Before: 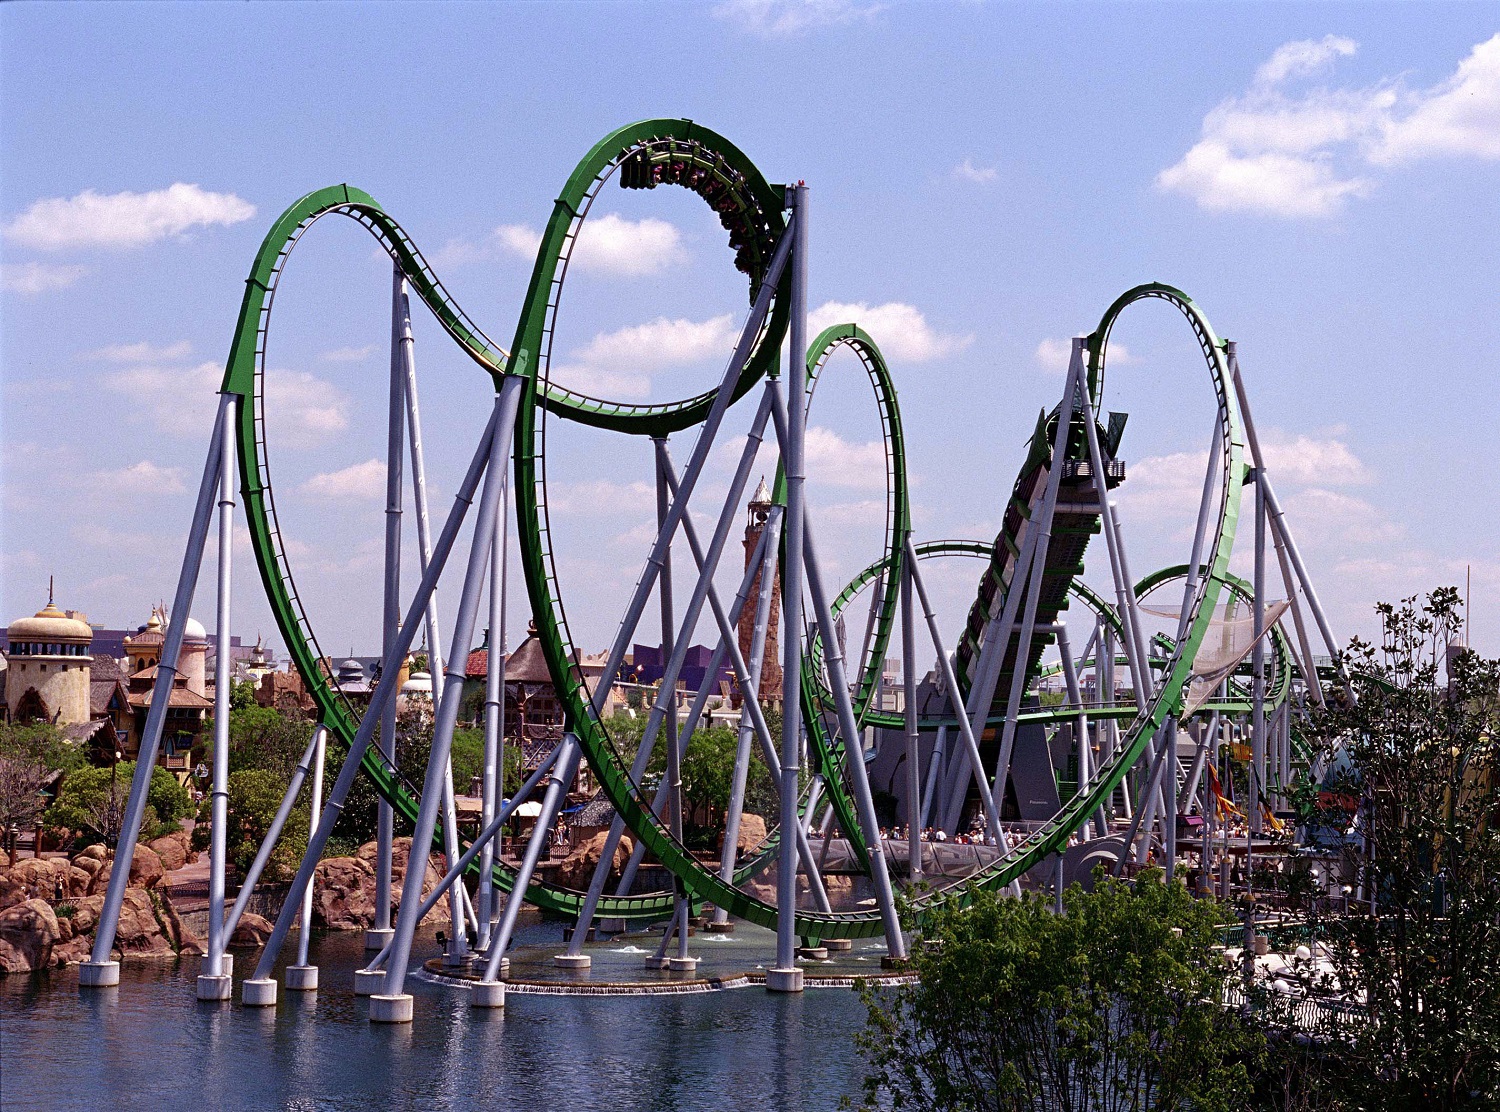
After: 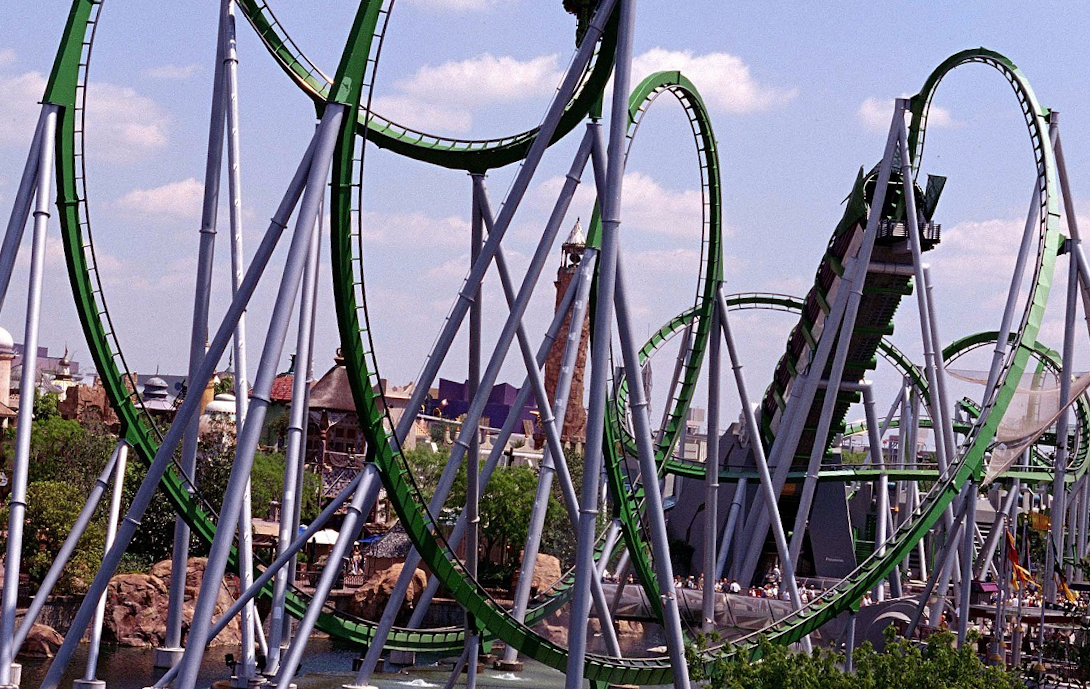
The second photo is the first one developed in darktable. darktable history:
crop and rotate: angle -3.37°, left 9.724%, top 21.319%, right 11.964%, bottom 11.843%
